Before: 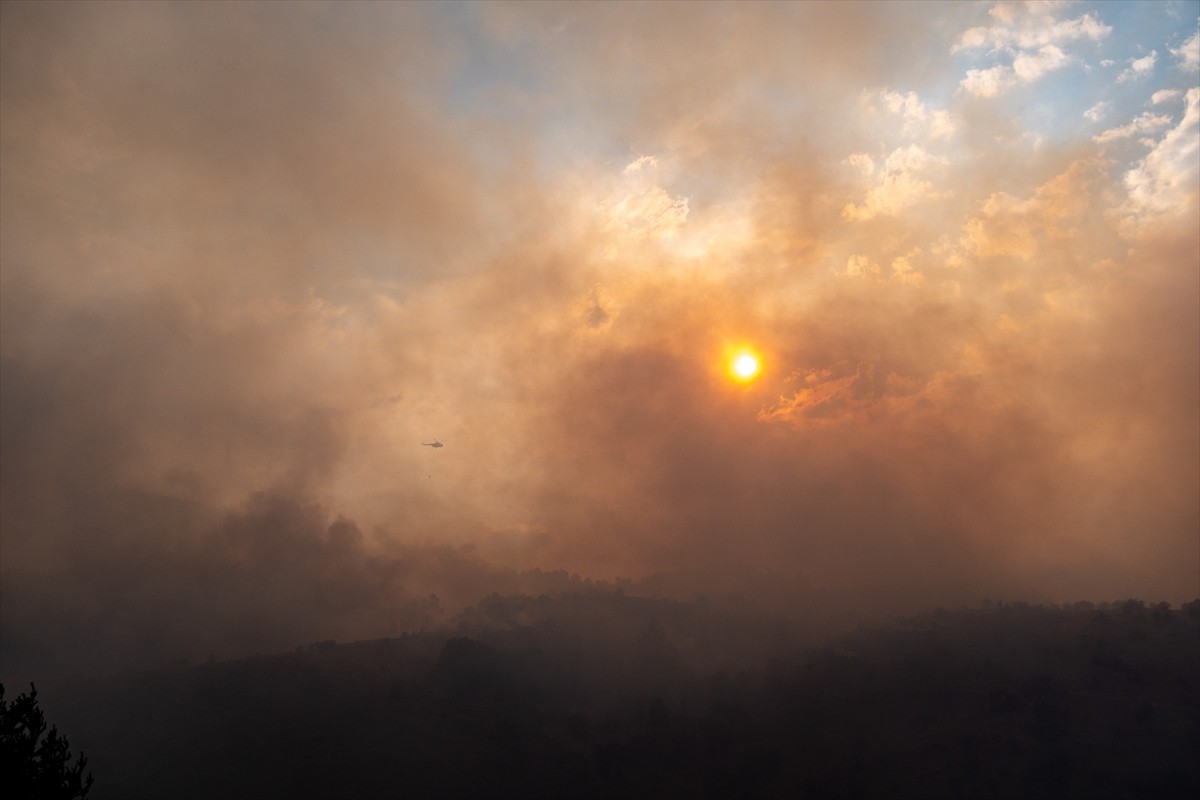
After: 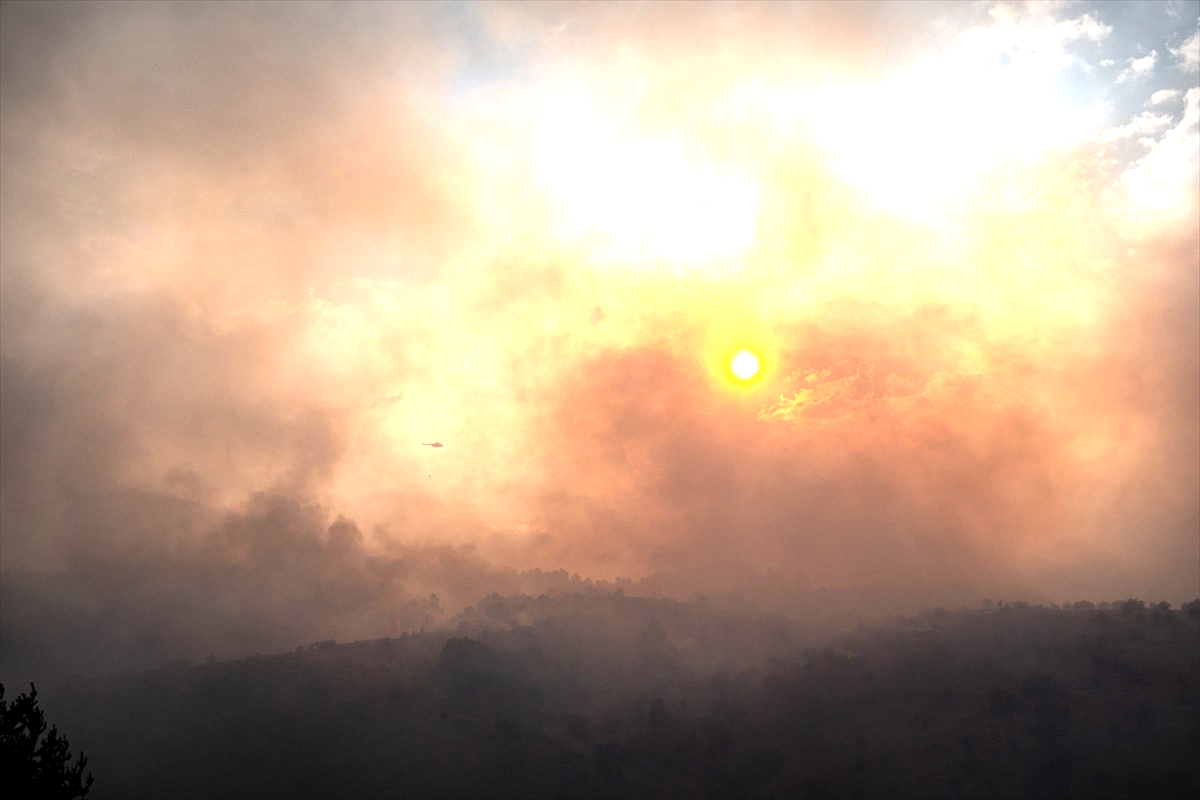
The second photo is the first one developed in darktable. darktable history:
exposure: black level correction 0, exposure 1.45 EV, compensate exposure bias true, compensate highlight preservation false
local contrast: detail 130%
vignetting: automatic ratio true
